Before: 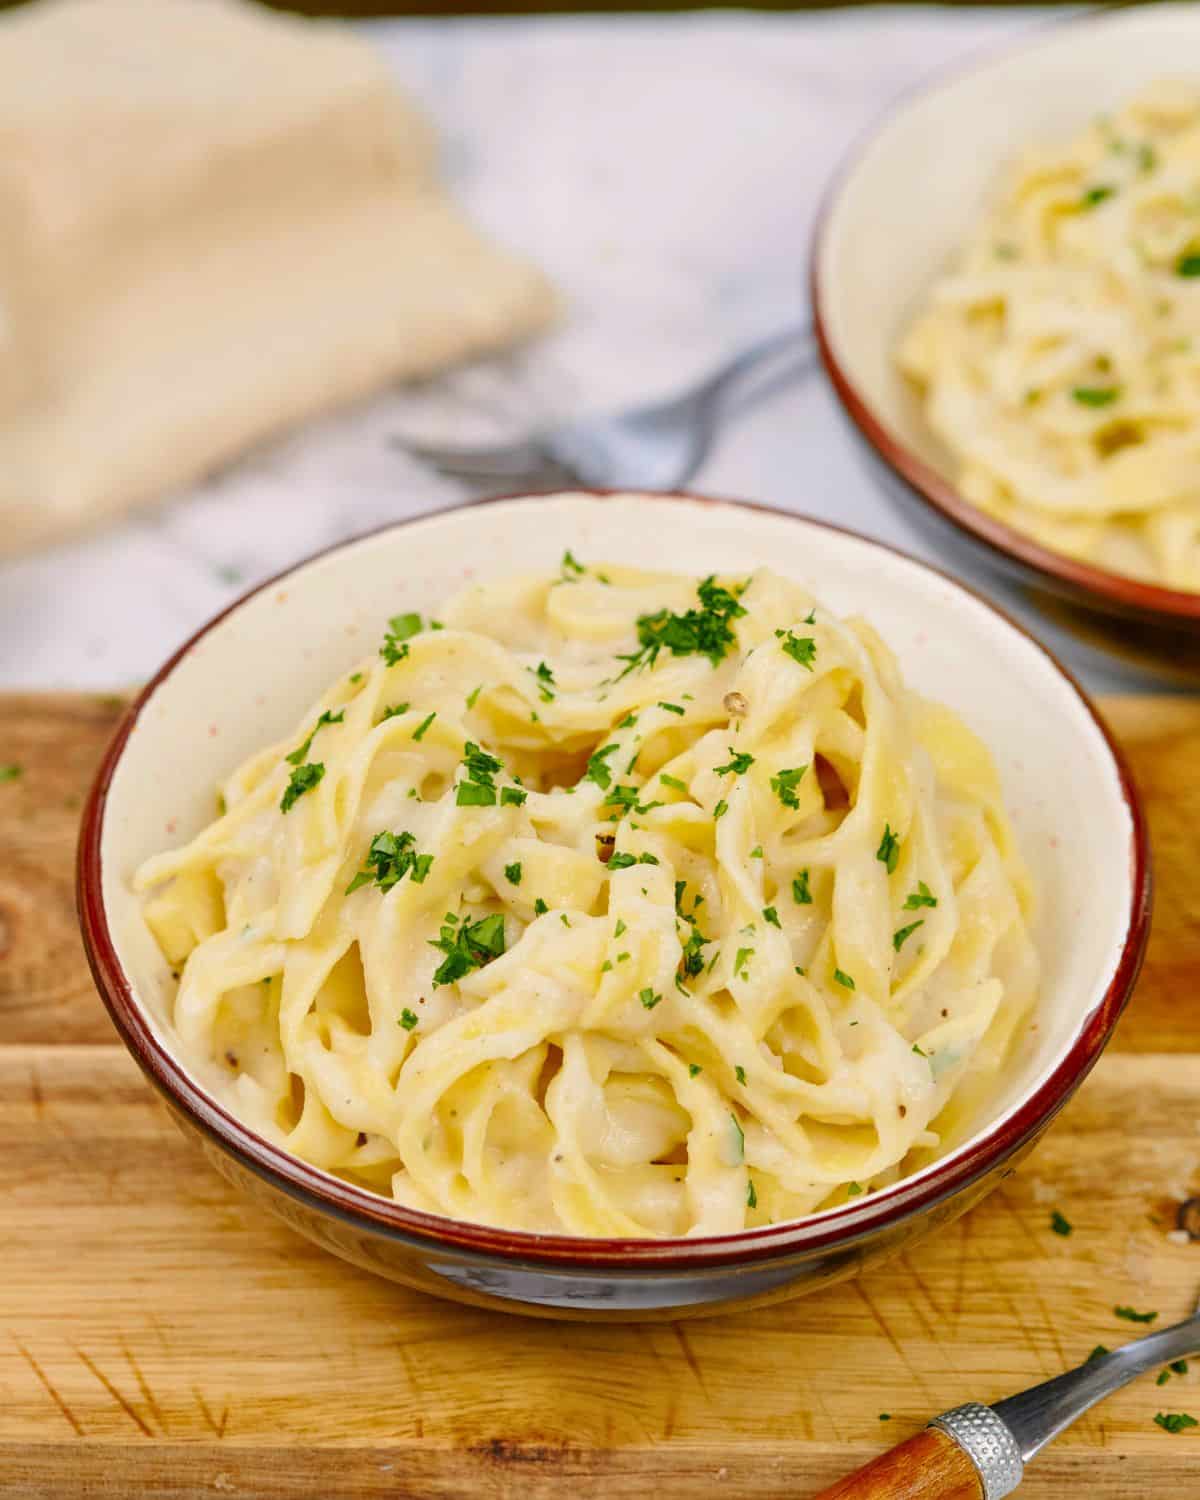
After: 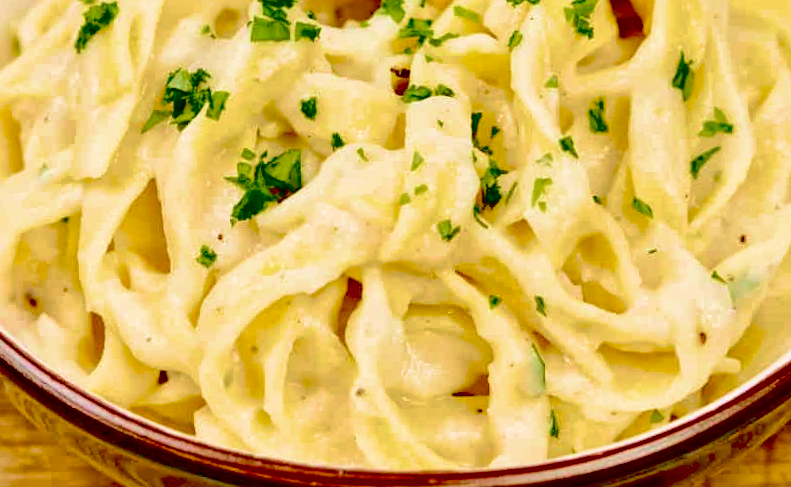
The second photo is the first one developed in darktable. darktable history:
velvia: strength 74%
global tonemap: drago (1, 100), detail 1
crop: left 18.091%, top 51.13%, right 17.525%, bottom 16.85%
exposure: black level correction 0.056, compensate highlight preservation false
rotate and perspective: rotation -1.17°, automatic cropping off
color correction: saturation 0.8
